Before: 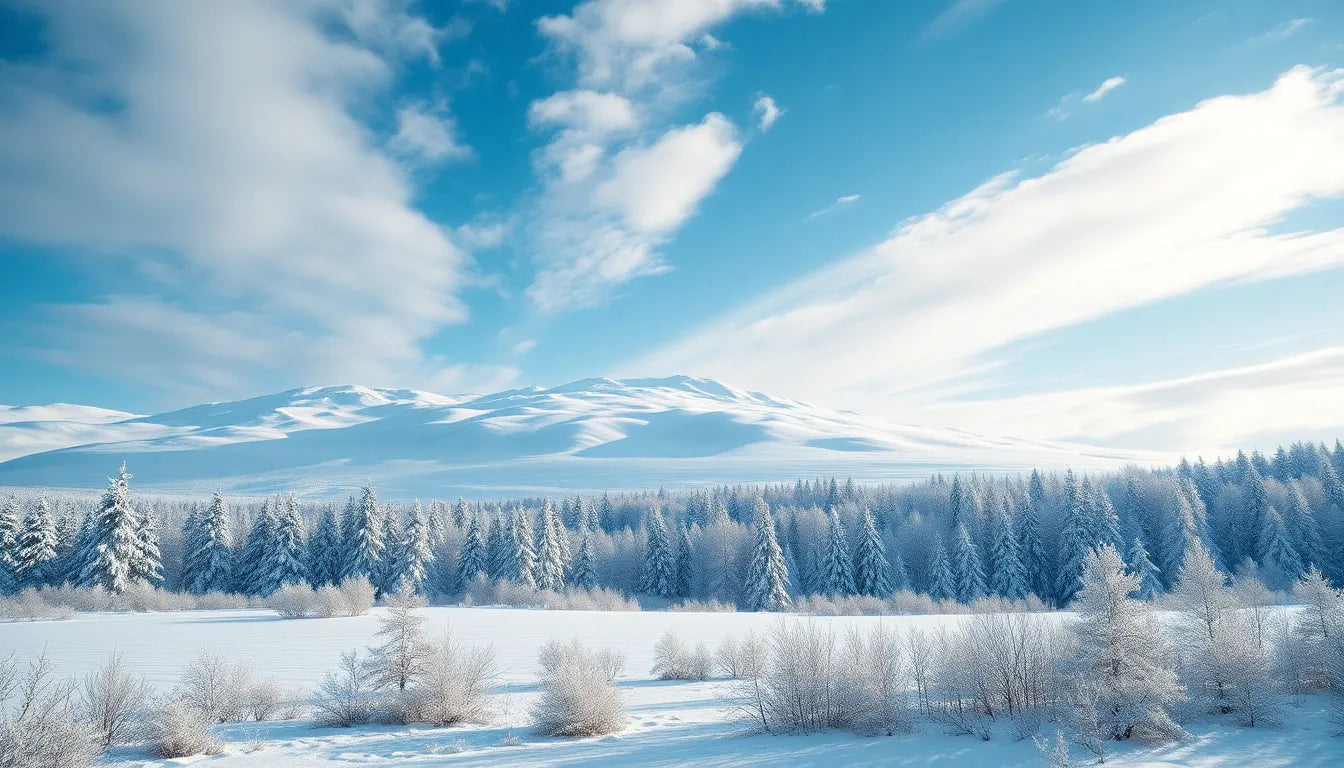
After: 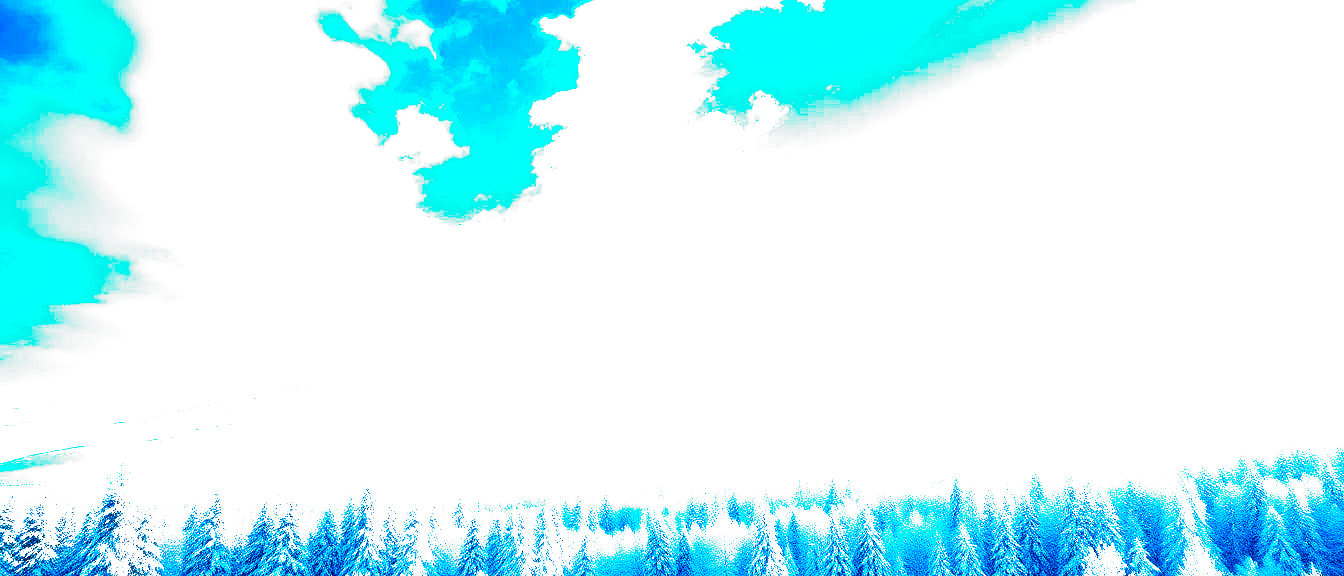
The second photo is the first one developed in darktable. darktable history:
white balance: red 0.948, green 1.02, blue 1.176
filmic rgb: black relative exposure -8.2 EV, white relative exposure 2.2 EV, threshold 3 EV, hardness 7.11, latitude 75%, contrast 1.325, highlights saturation mix -2%, shadows ↔ highlights balance 30%, preserve chrominance no, color science v5 (2021), contrast in shadows safe, contrast in highlights safe, enable highlight reconstruction true
tone equalizer: on, module defaults
color balance rgb: linear chroma grading › shadows -30%, linear chroma grading › global chroma 35%, perceptual saturation grading › global saturation 75%, perceptual saturation grading › shadows -30%, perceptual brilliance grading › highlights 75%, perceptual brilliance grading › shadows -30%, global vibrance 35%
crop: bottom 24.988%
exposure: black level correction 0, exposure 0.7 EV, compensate exposure bias true, compensate highlight preservation false
